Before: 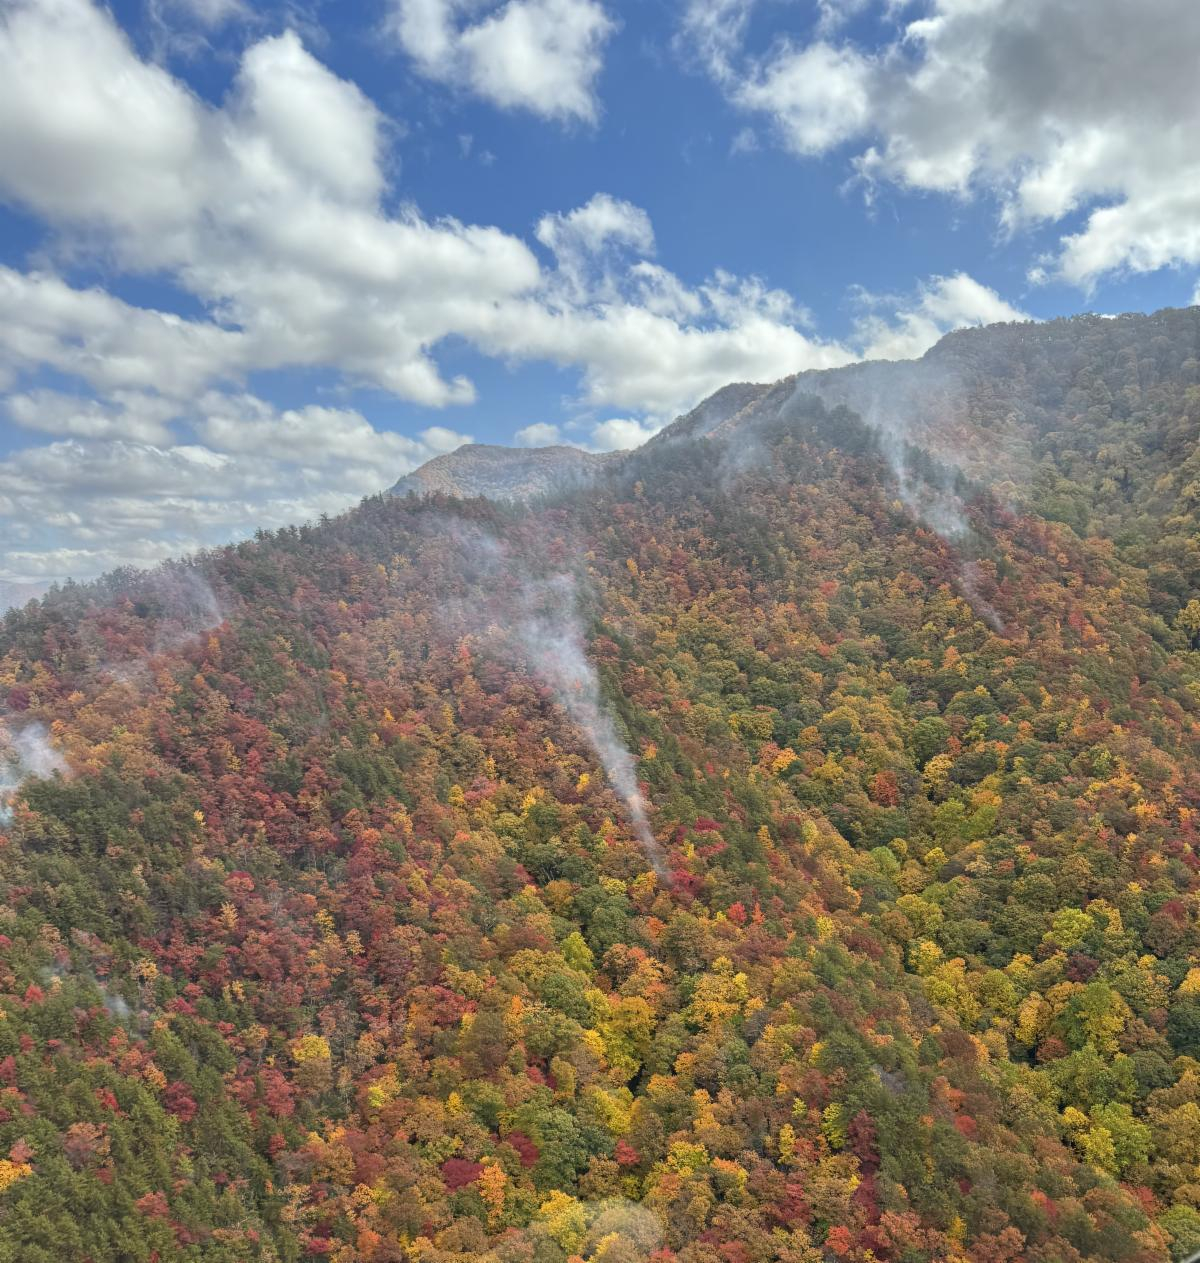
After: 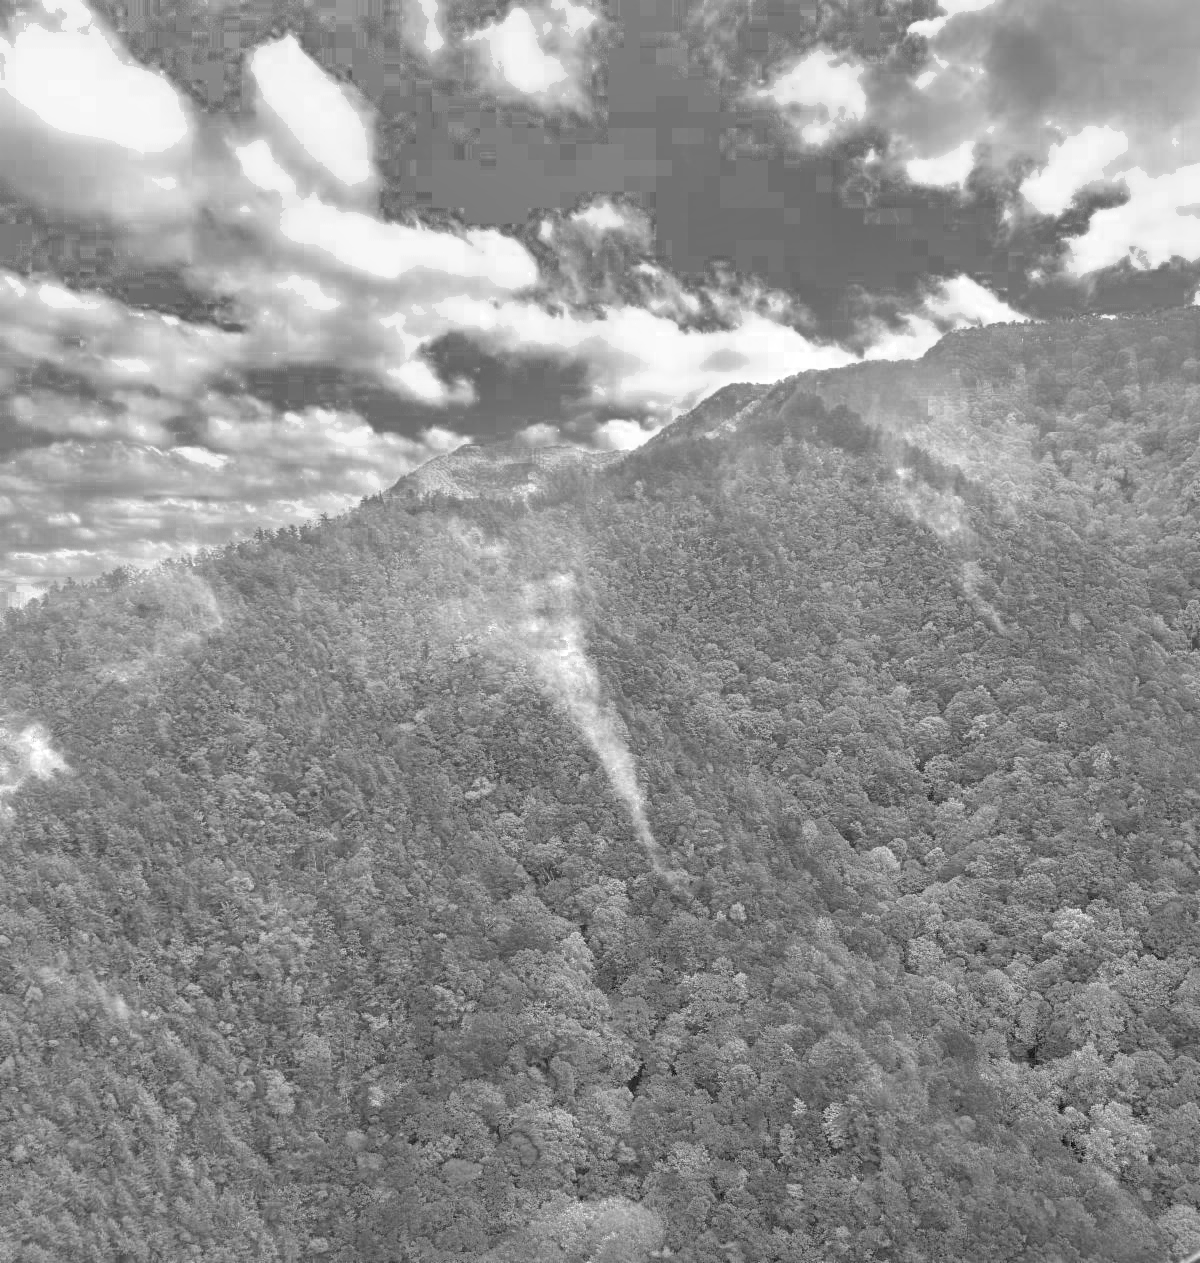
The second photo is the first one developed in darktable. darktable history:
color zones: curves: ch0 [(0.002, 0.589) (0.107, 0.484) (0.146, 0.249) (0.217, 0.352) (0.309, 0.525) (0.39, 0.404) (0.455, 0.169) (0.597, 0.055) (0.724, 0.212) (0.775, 0.691) (0.869, 0.571) (1, 0.587)]; ch1 [(0, 0) (0.143, 0) (0.286, 0) (0.429, 0) (0.571, 0) (0.714, 0) (0.857, 0)]
contrast brightness saturation: brightness 0.144
shadows and highlights: highlights color adjustment 53.38%
exposure: black level correction 0.002, exposure 0.676 EV, compensate highlight preservation false
